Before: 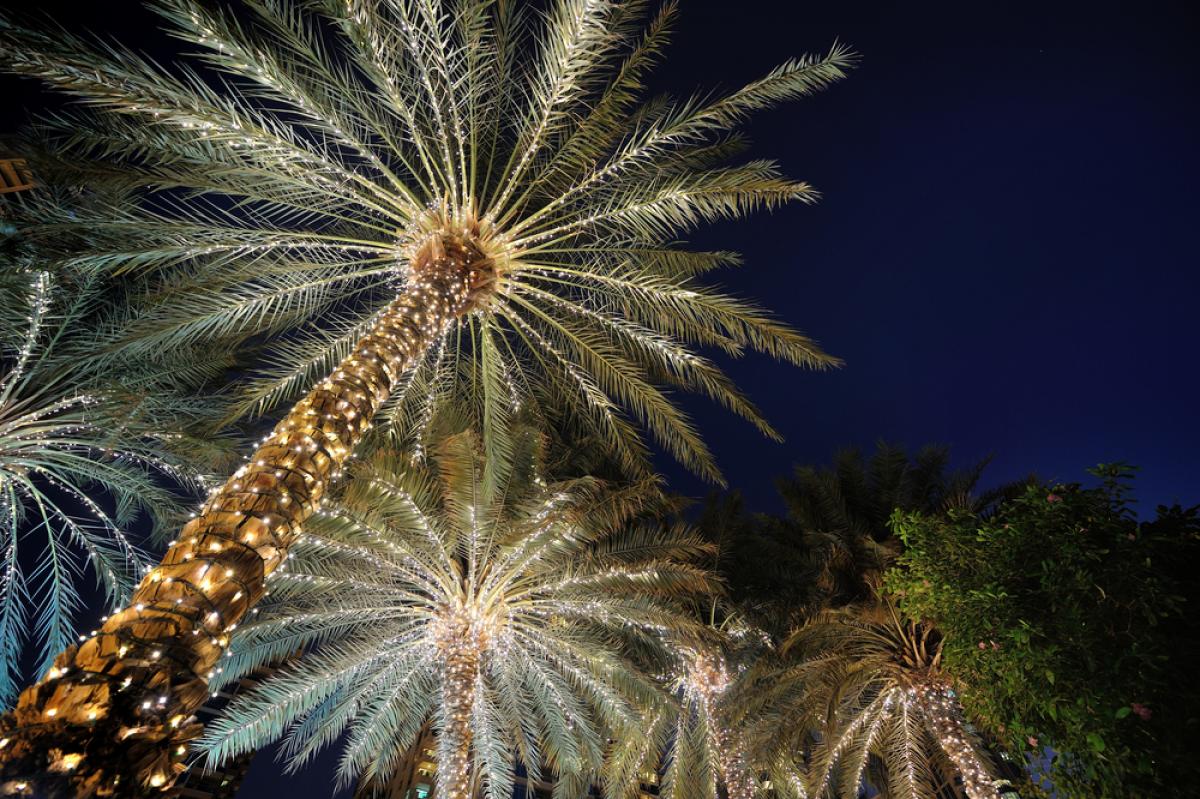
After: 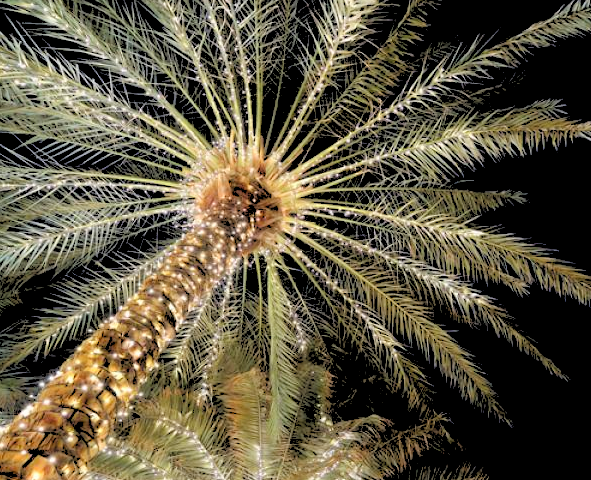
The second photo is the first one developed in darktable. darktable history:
crop: left 17.835%, top 7.675%, right 32.881%, bottom 32.213%
rgb levels: levels [[0.027, 0.429, 0.996], [0, 0.5, 1], [0, 0.5, 1]]
